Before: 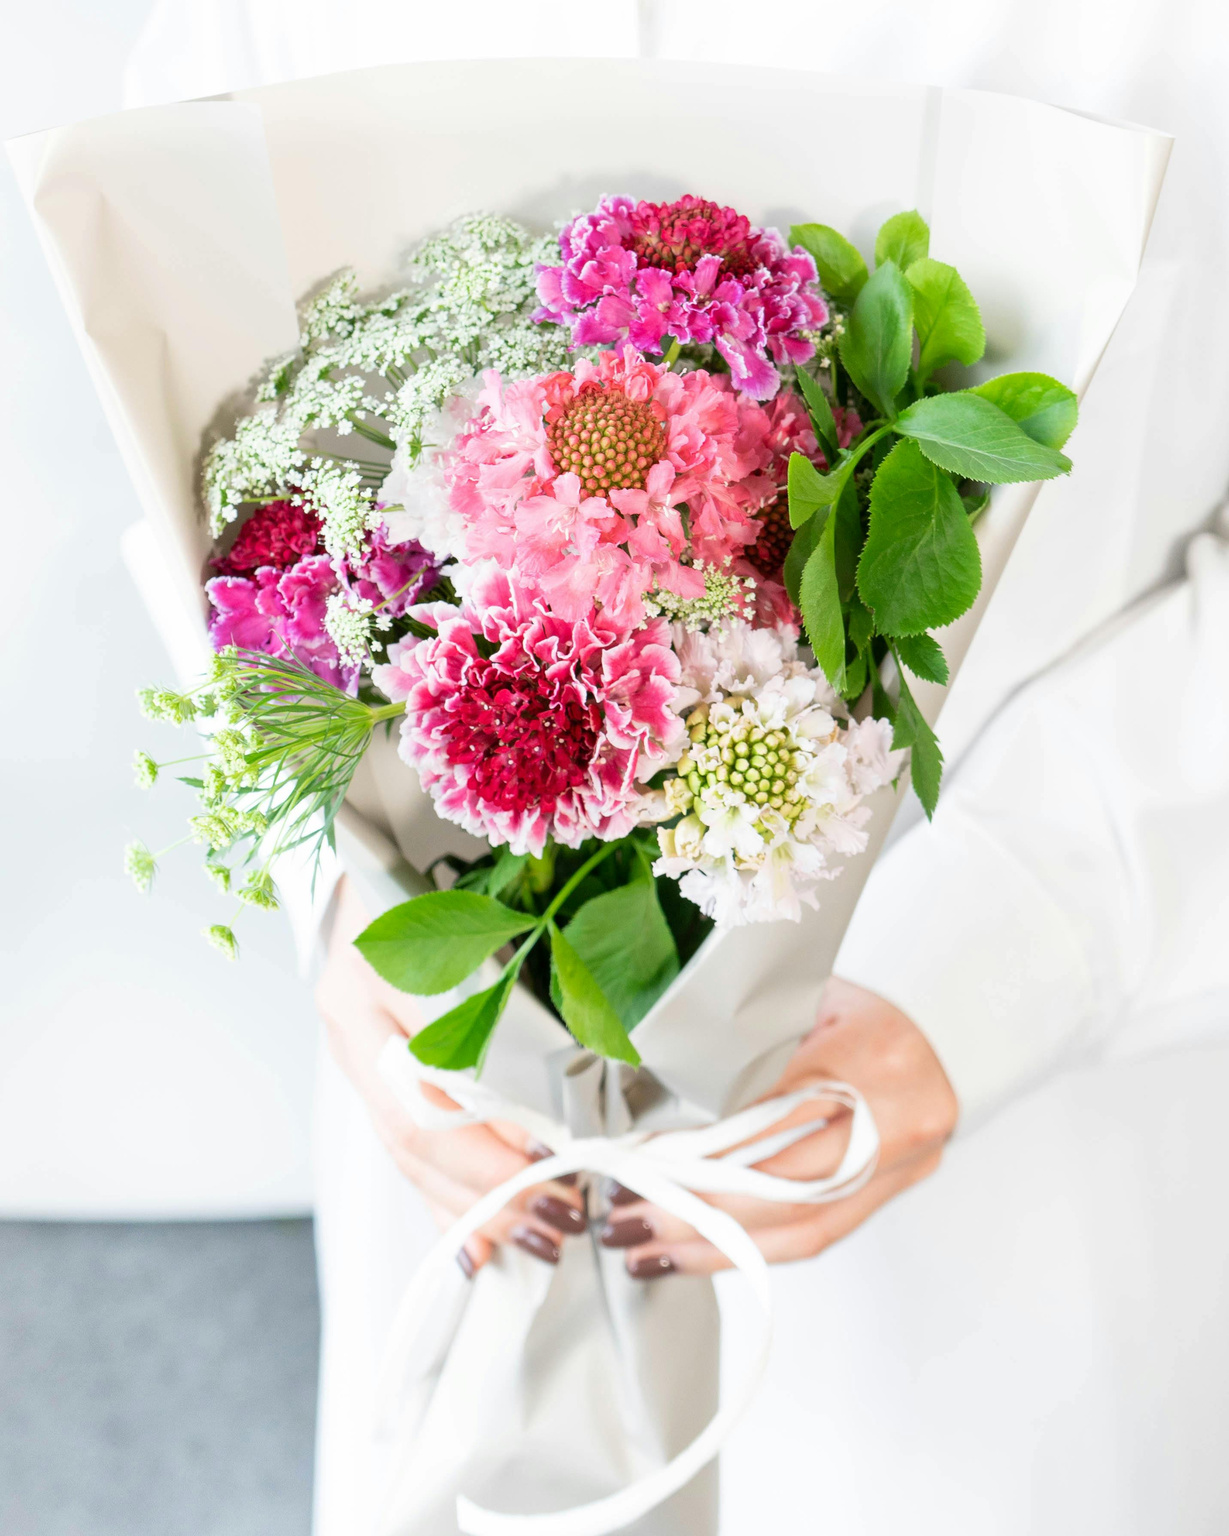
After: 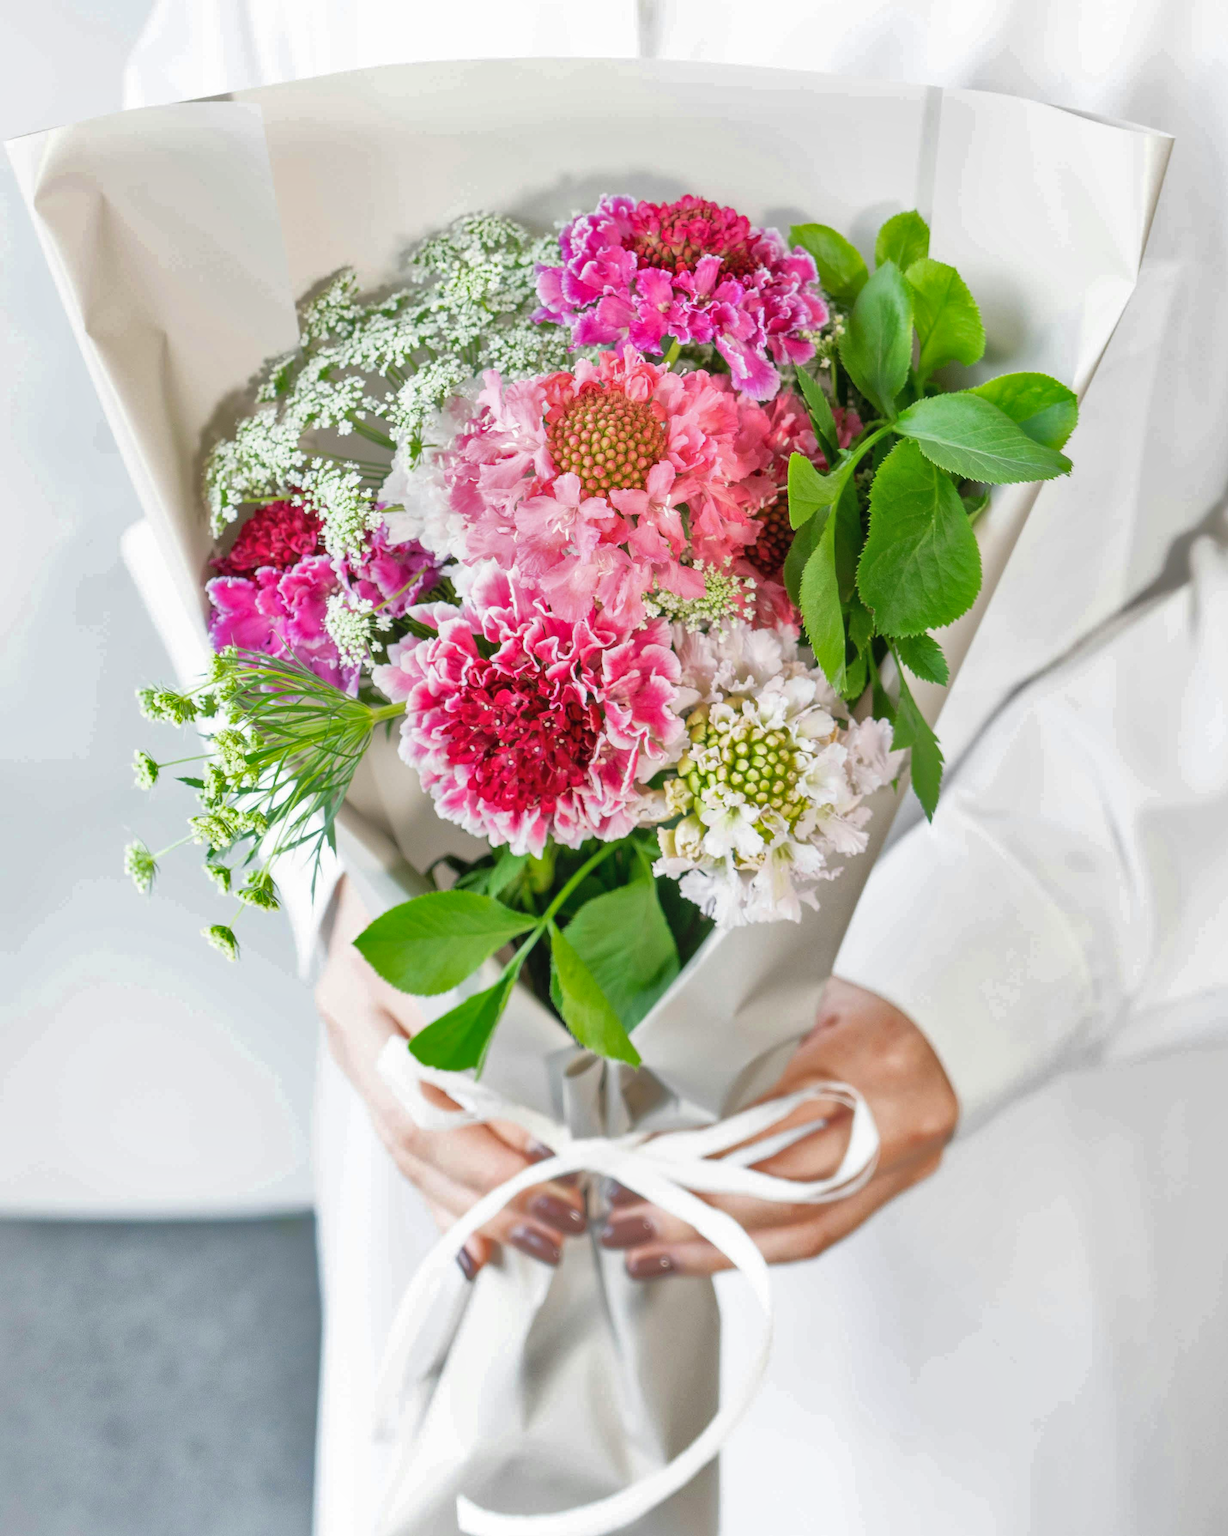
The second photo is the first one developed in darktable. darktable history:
shadows and highlights: shadows 40, highlights -60
local contrast: detail 110%
